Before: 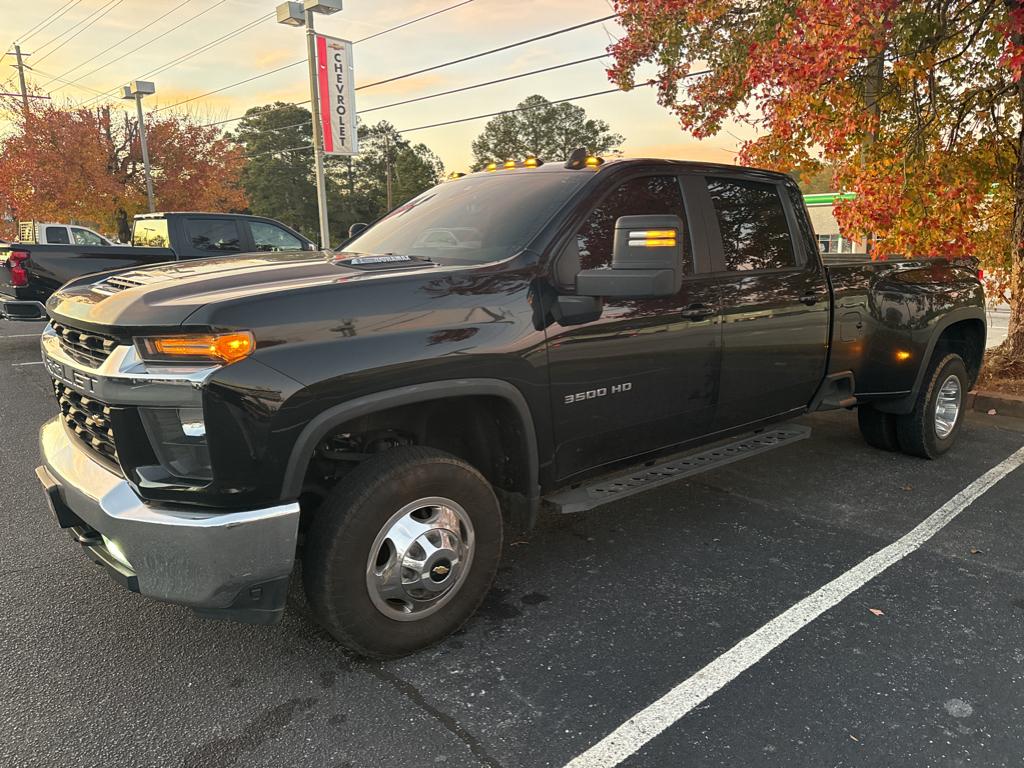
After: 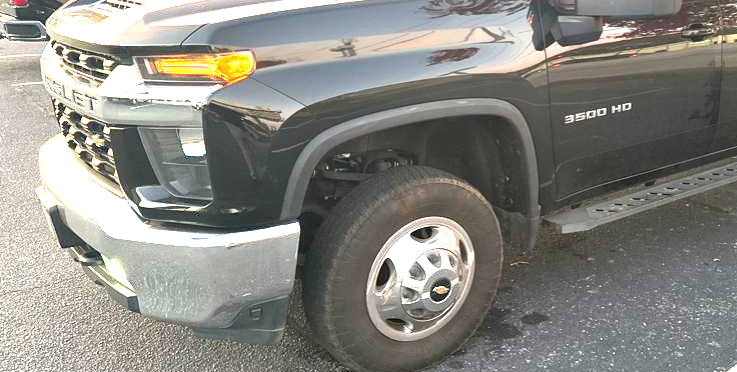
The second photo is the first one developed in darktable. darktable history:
crop: top 36.498%, right 27.964%, bottom 14.995%
exposure: black level correction 0, exposure 2.088 EV, compensate exposure bias true, compensate highlight preservation false
